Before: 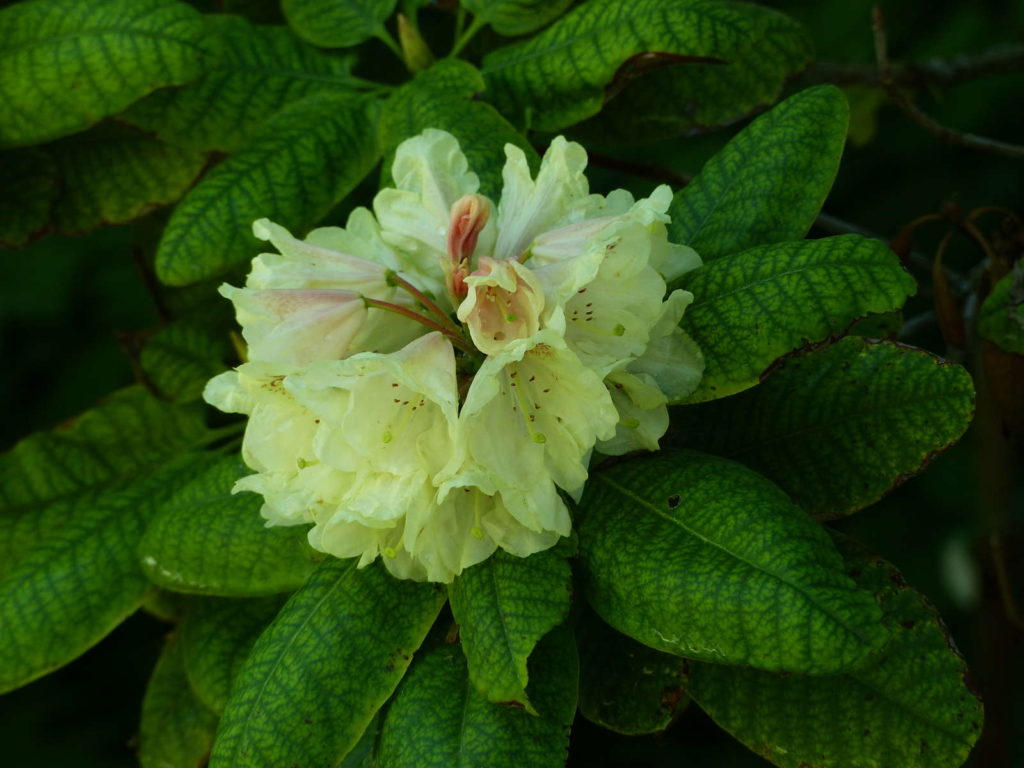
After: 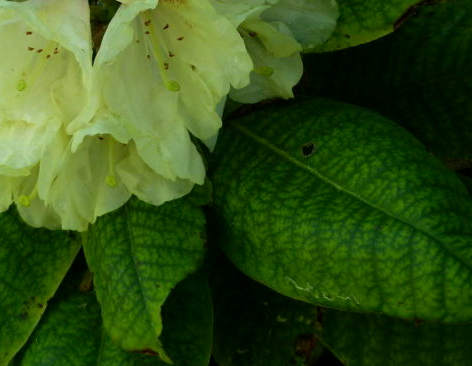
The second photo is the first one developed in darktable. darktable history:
crop: left 35.769%, top 45.906%, right 18.077%, bottom 6.066%
exposure: black level correction 0.002, exposure -0.102 EV, compensate exposure bias true, compensate highlight preservation false
